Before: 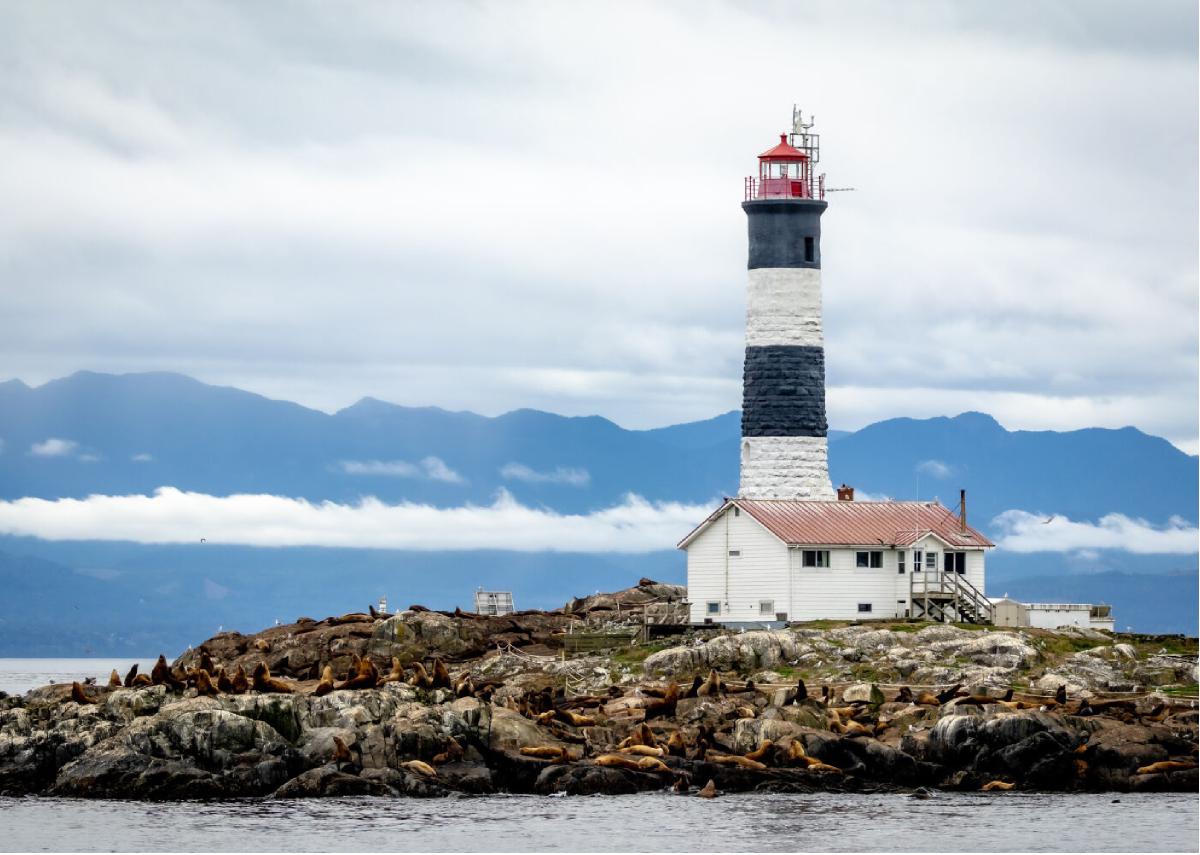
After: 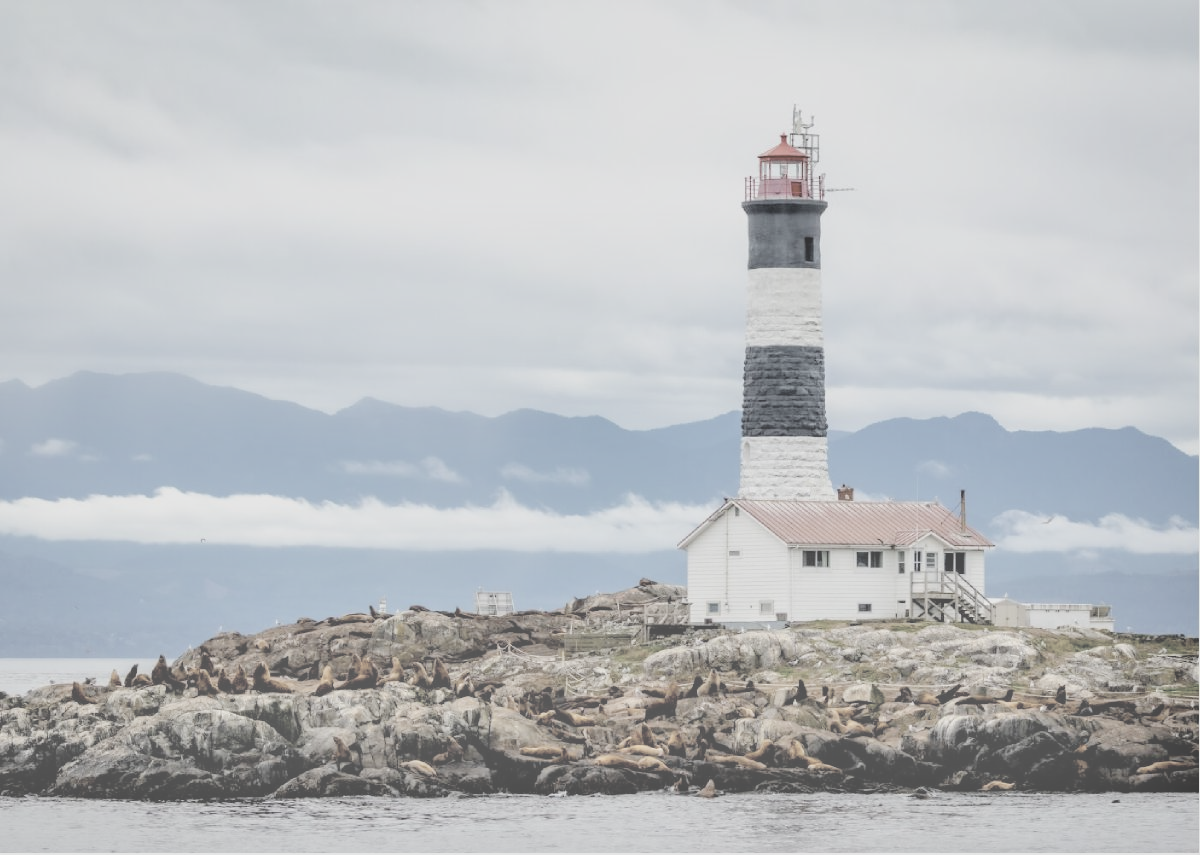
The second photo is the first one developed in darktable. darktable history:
color balance rgb: perceptual saturation grading › global saturation 25%, perceptual brilliance grading › mid-tones 10%, perceptual brilliance grading › shadows 15%, global vibrance 20%
contrast brightness saturation: contrast -0.32, brightness 0.75, saturation -0.78
shadows and highlights: low approximation 0.01, soften with gaussian
exposure: exposure 0.078 EV, compensate highlight preservation false
